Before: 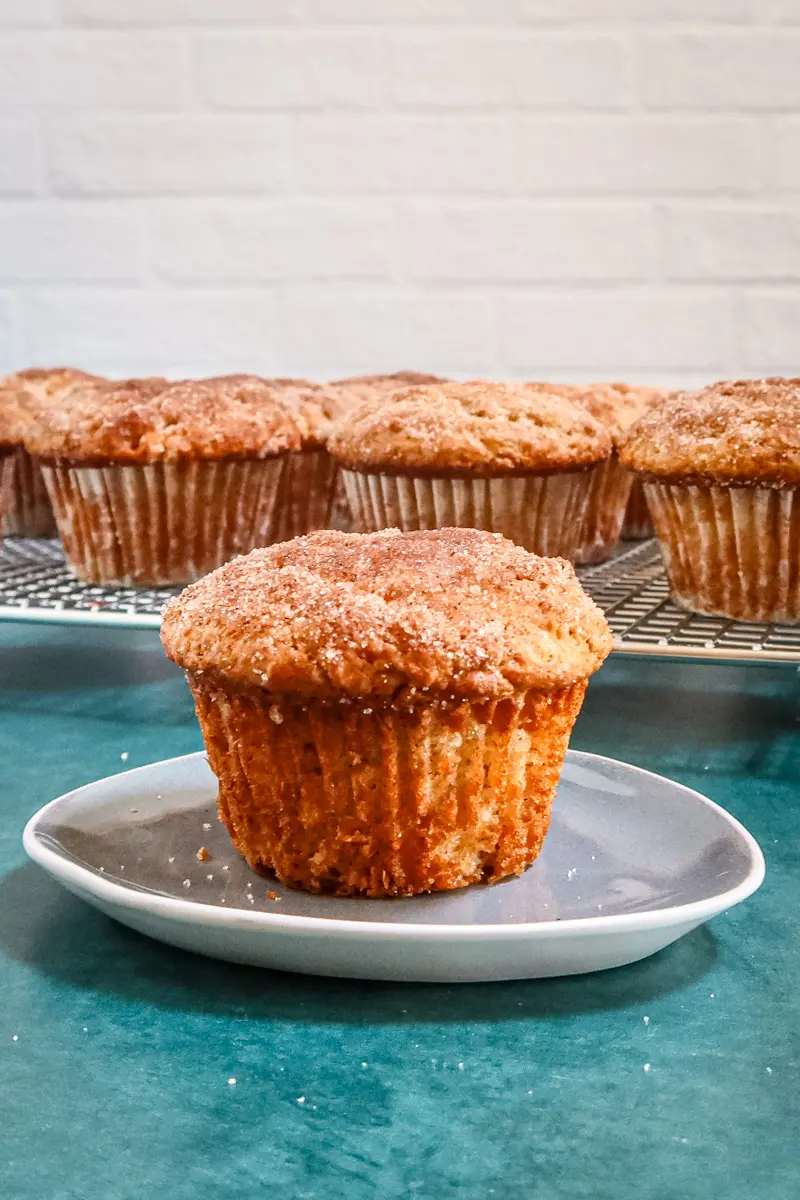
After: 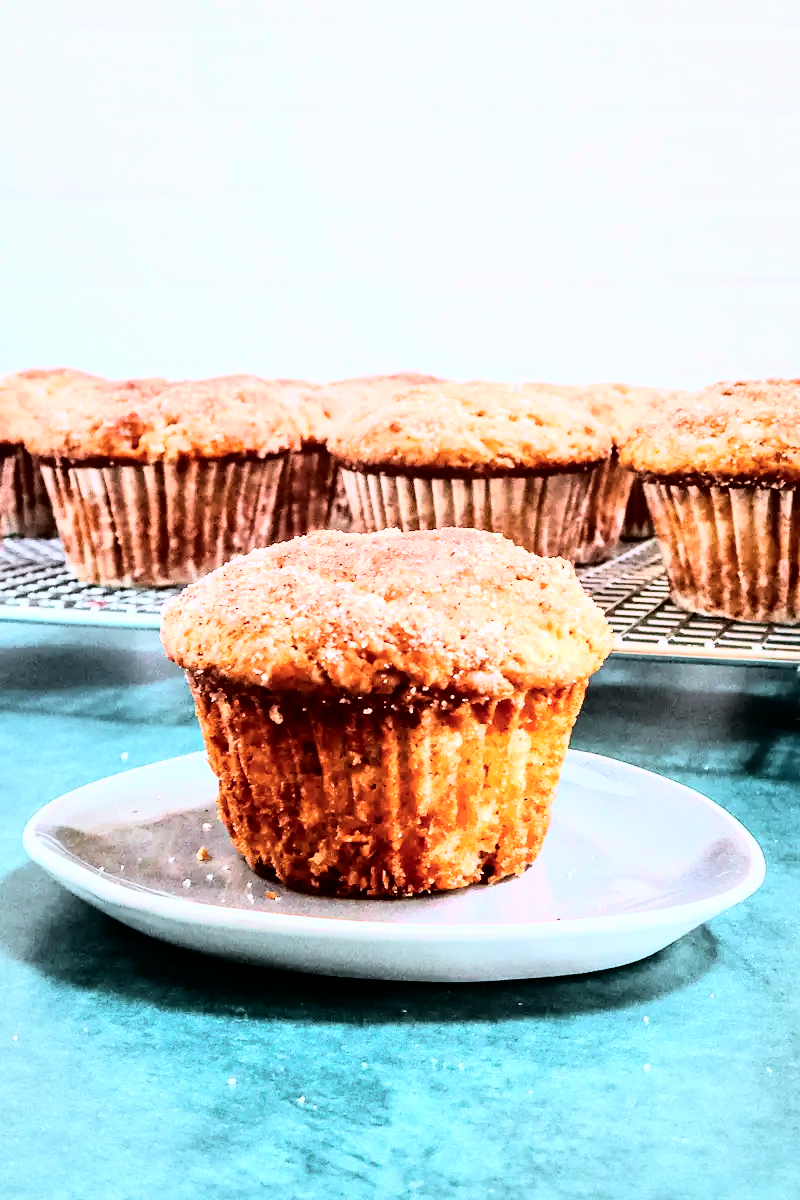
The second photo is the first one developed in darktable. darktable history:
rgb curve: curves: ch0 [(0, 0) (0.21, 0.15) (0.24, 0.21) (0.5, 0.75) (0.75, 0.96) (0.89, 0.99) (1, 1)]; ch1 [(0, 0.02) (0.21, 0.13) (0.25, 0.2) (0.5, 0.67) (0.75, 0.9) (0.89, 0.97) (1, 1)]; ch2 [(0, 0.02) (0.21, 0.13) (0.25, 0.2) (0.5, 0.67) (0.75, 0.9) (0.89, 0.97) (1, 1)], compensate middle gray true
tone curve: curves: ch0 [(0.003, 0) (0.066, 0.023) (0.149, 0.094) (0.264, 0.238) (0.395, 0.421) (0.517, 0.56) (0.688, 0.743) (0.813, 0.846) (1, 1)]; ch1 [(0, 0) (0.164, 0.115) (0.337, 0.332) (0.39, 0.398) (0.464, 0.461) (0.501, 0.5) (0.521, 0.535) (0.571, 0.588) (0.652, 0.681) (0.733, 0.749) (0.811, 0.796) (1, 1)]; ch2 [(0, 0) (0.337, 0.382) (0.464, 0.476) (0.501, 0.502) (0.527, 0.54) (0.556, 0.567) (0.6, 0.59) (0.687, 0.675) (1, 1)], color space Lab, independent channels, preserve colors none
white balance: red 0.931, blue 1.11
